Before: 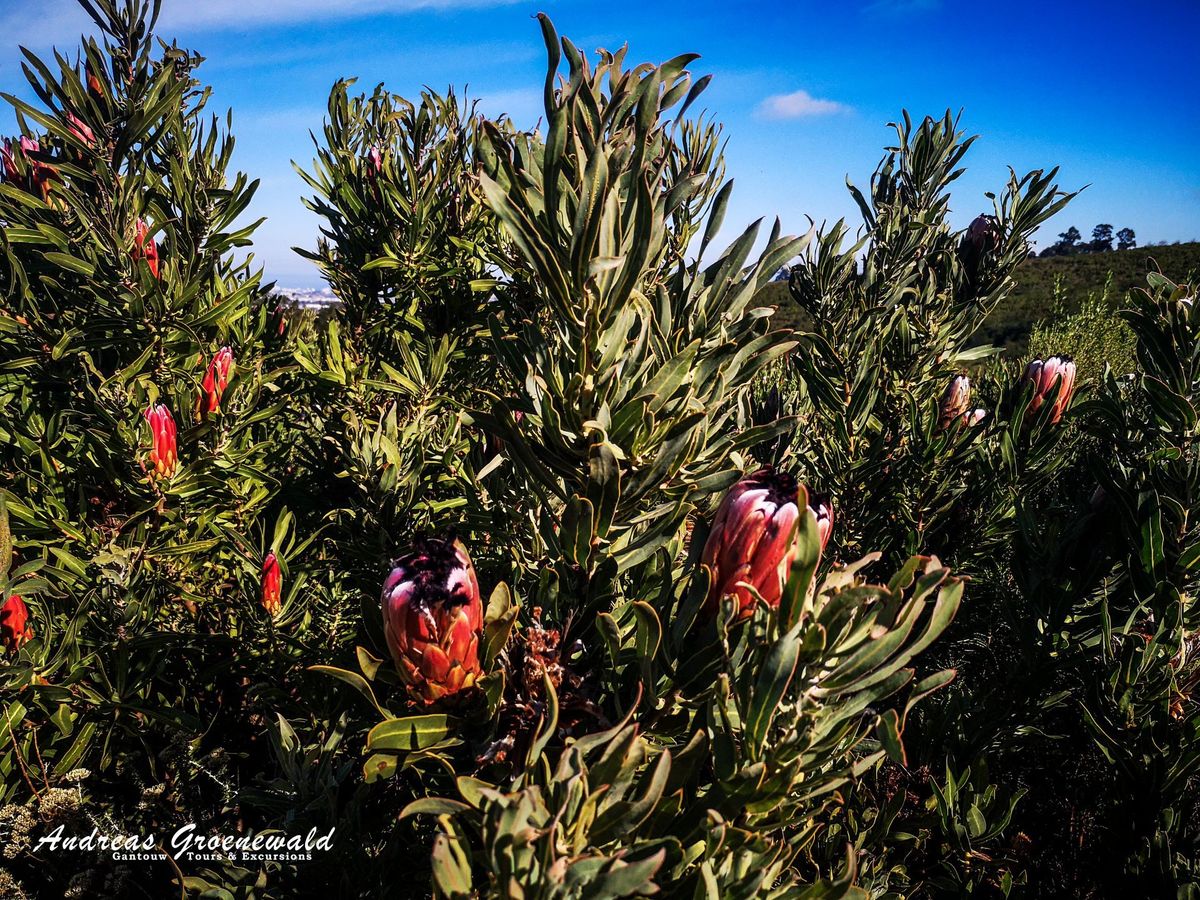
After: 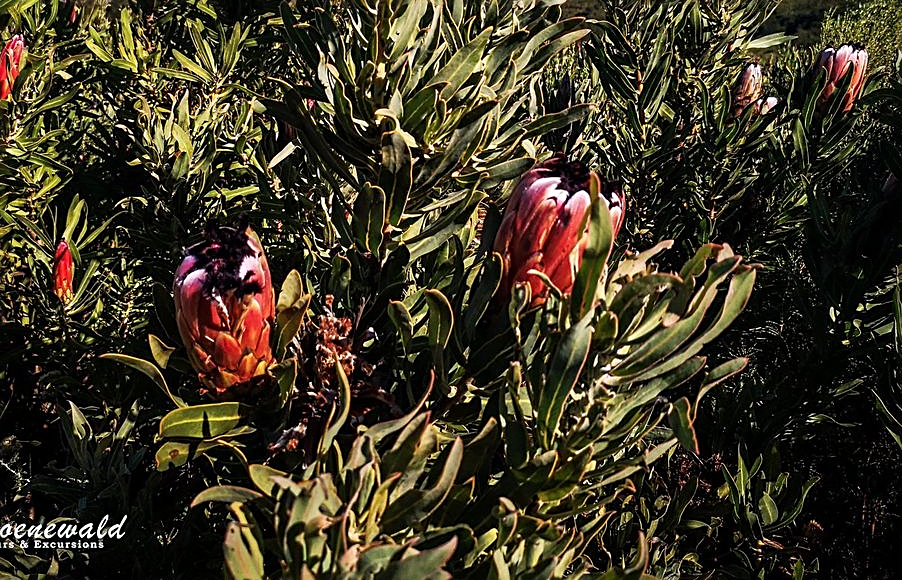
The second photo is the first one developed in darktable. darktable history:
crop and rotate: left 17.375%, top 34.755%, right 7.385%, bottom 0.796%
sharpen: amount 0.488
